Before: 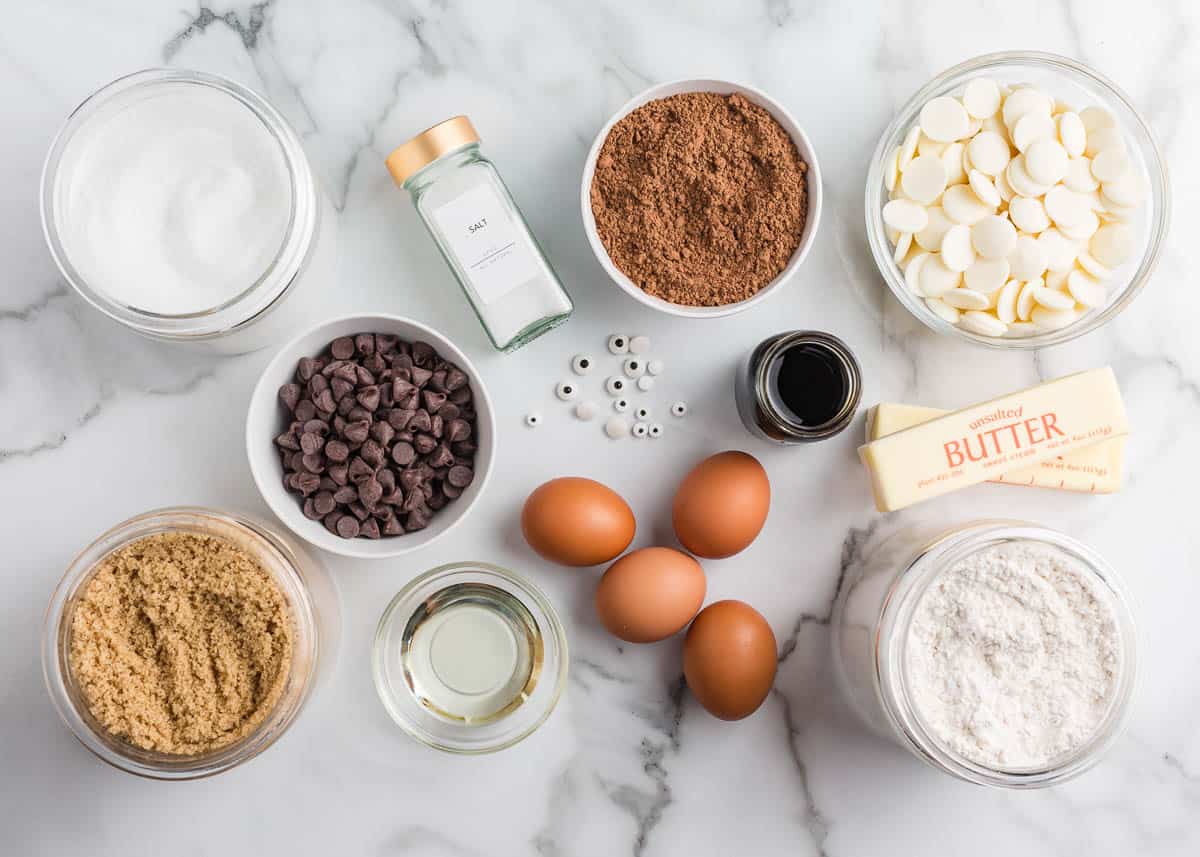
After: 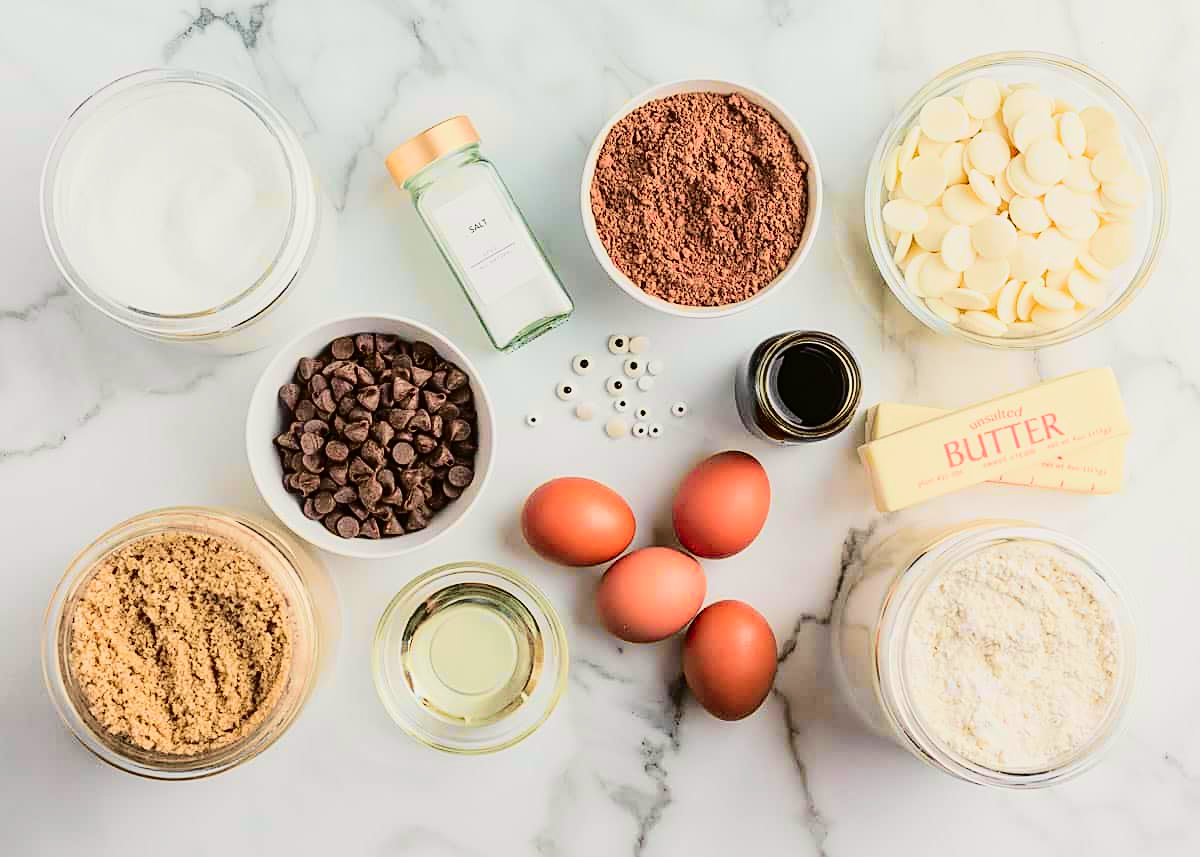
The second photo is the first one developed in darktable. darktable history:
velvia: on, module defaults
sharpen: on, module defaults
tone curve: curves: ch0 [(0, 0.006) (0.184, 0.117) (0.405, 0.46) (0.456, 0.528) (0.634, 0.728) (0.877, 0.89) (0.984, 0.935)]; ch1 [(0, 0) (0.443, 0.43) (0.492, 0.489) (0.566, 0.579) (0.595, 0.625) (0.608, 0.667) (0.65, 0.729) (1, 1)]; ch2 [(0, 0) (0.33, 0.301) (0.421, 0.443) (0.447, 0.489) (0.495, 0.505) (0.537, 0.583) (0.586, 0.591) (0.663, 0.686) (1, 1)], color space Lab, independent channels, preserve colors none
